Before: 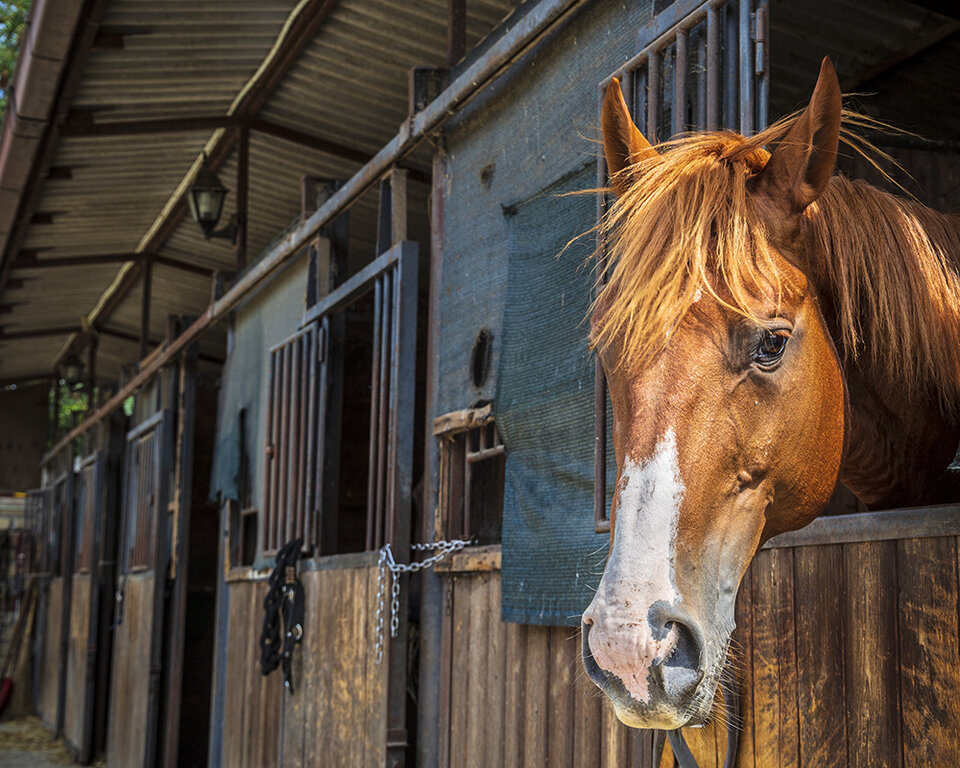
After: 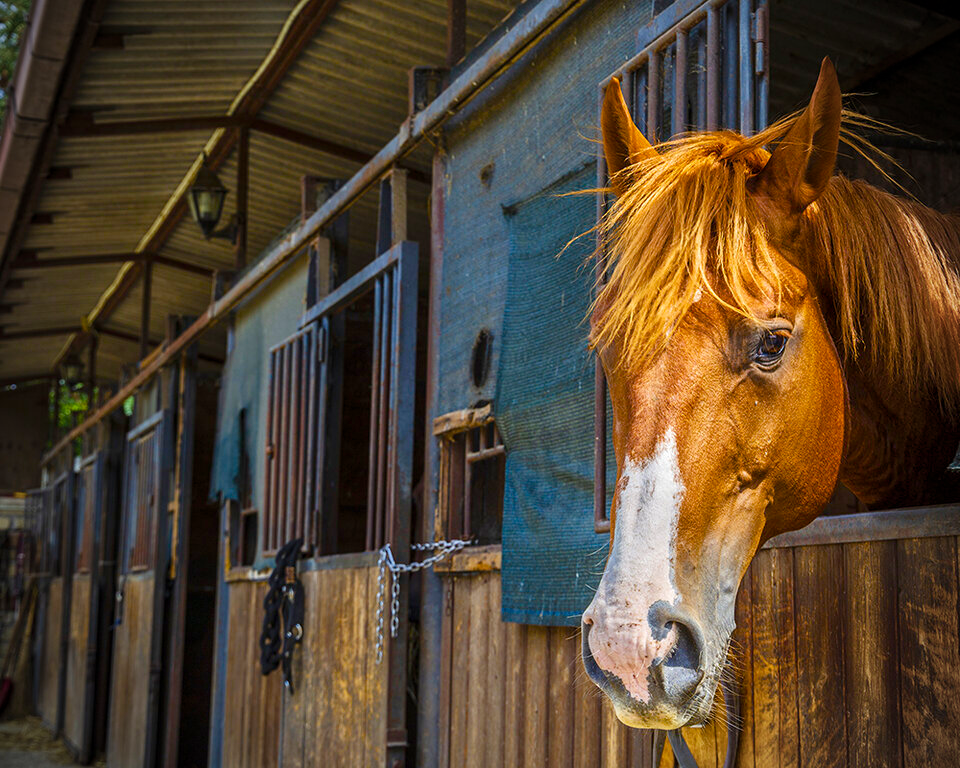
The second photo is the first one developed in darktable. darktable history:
color balance rgb: perceptual saturation grading › global saturation 20%, perceptual saturation grading › highlights -25%, perceptual saturation grading › shadows 50.52%, global vibrance 40.24%
tone equalizer: on, module defaults
vignetting: on, module defaults
